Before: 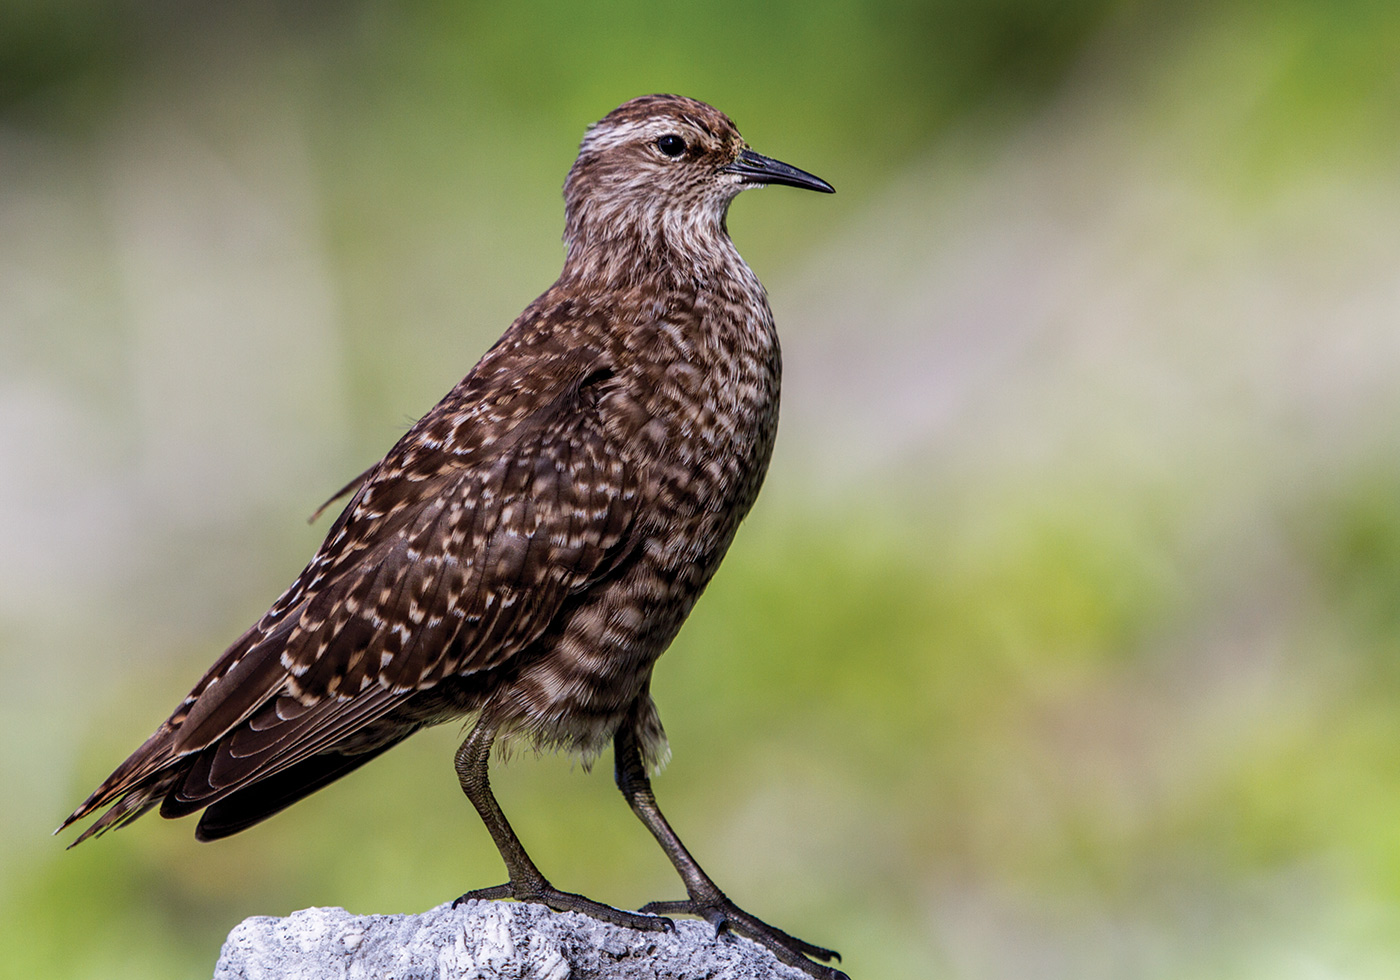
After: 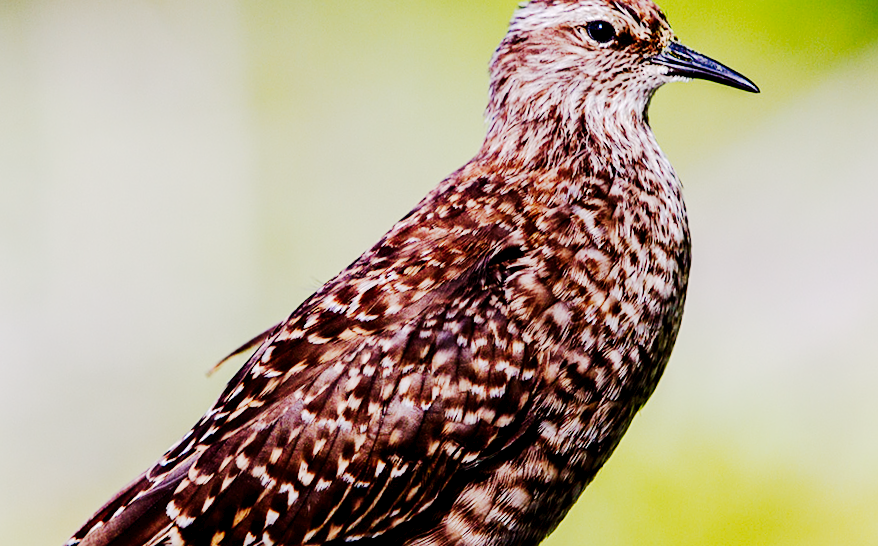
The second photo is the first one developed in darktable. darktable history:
sharpen: amount 0.2
contrast brightness saturation: saturation 0.18
base curve: curves: ch0 [(0, 0) (0.158, 0.273) (0.879, 0.895) (1, 1)], preserve colors none
tone curve: curves: ch0 [(0, 0) (0.003, 0.017) (0.011, 0.017) (0.025, 0.017) (0.044, 0.019) (0.069, 0.03) (0.1, 0.046) (0.136, 0.066) (0.177, 0.104) (0.224, 0.151) (0.277, 0.231) (0.335, 0.321) (0.399, 0.454) (0.468, 0.567) (0.543, 0.674) (0.623, 0.763) (0.709, 0.82) (0.801, 0.872) (0.898, 0.934) (1, 1)], preserve colors none
crop and rotate: angle -4.99°, left 2.122%, top 6.945%, right 27.566%, bottom 30.519%
exposure: black level correction 0.009, compensate highlight preservation false
